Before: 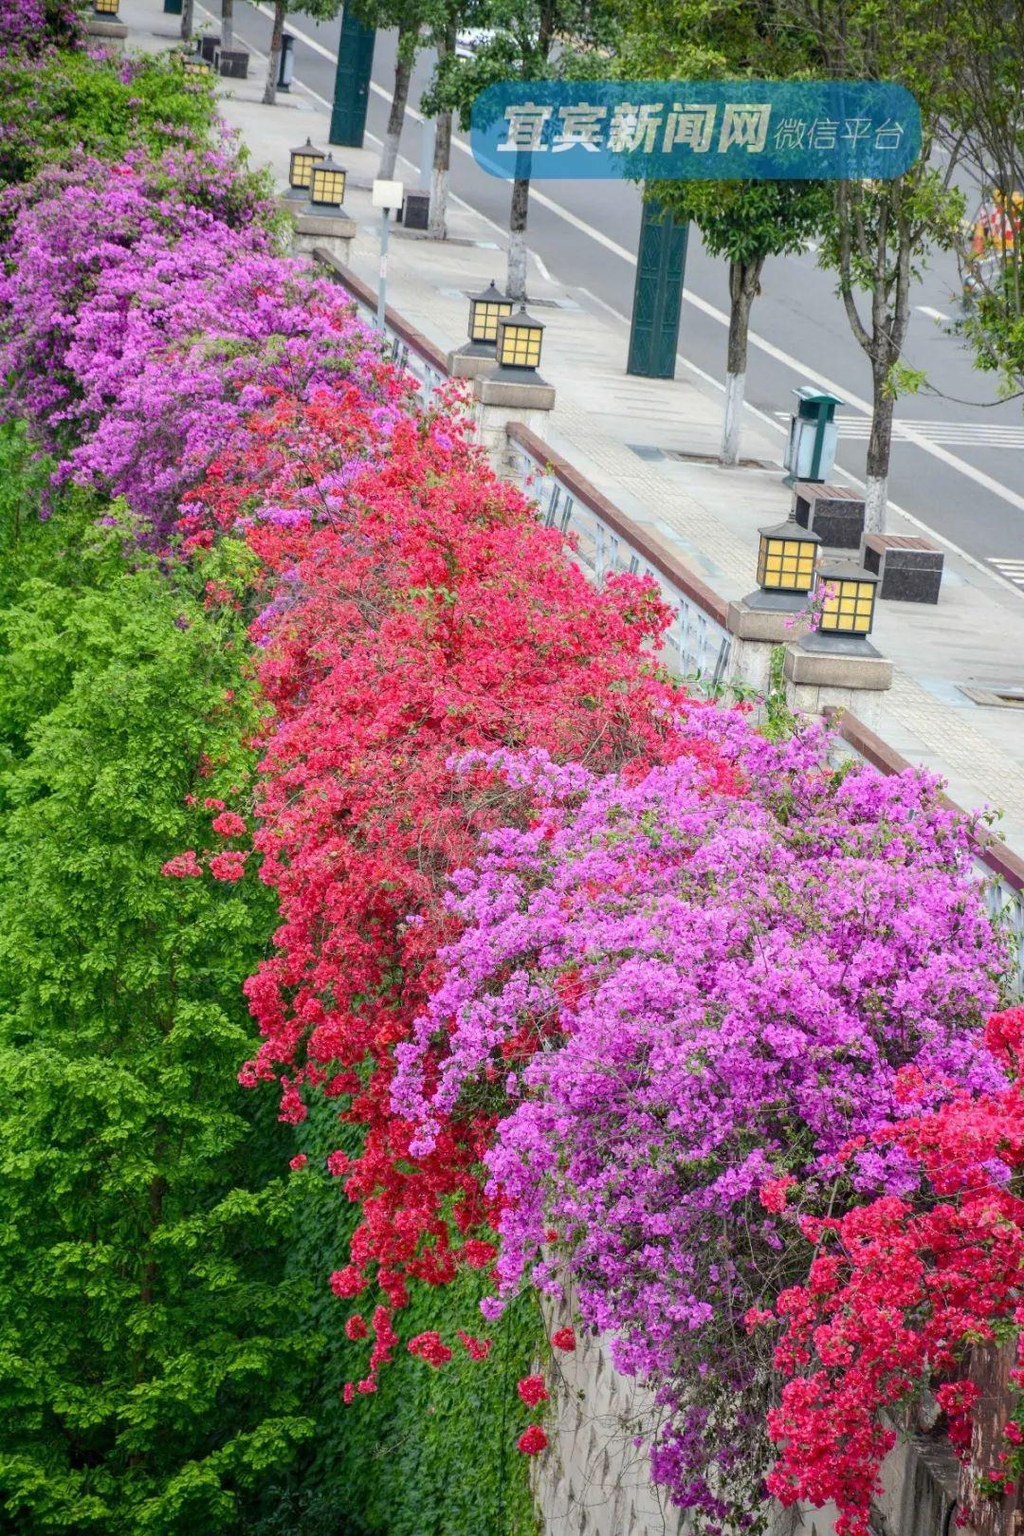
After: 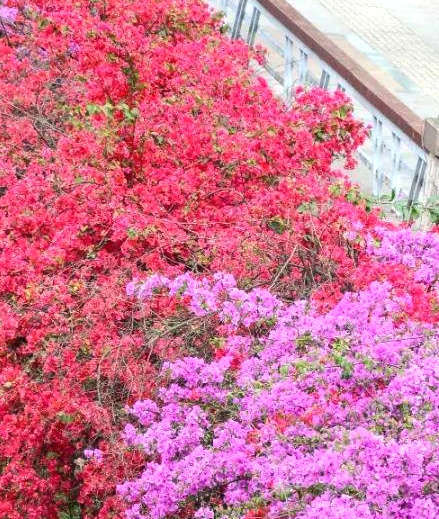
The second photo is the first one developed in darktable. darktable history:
tone equalizer: -8 EV -0.398 EV, -7 EV -0.42 EV, -6 EV -0.362 EV, -5 EV -0.254 EV, -3 EV 0.216 EV, -2 EV 0.323 EV, -1 EV 0.4 EV, +0 EV 0.435 EV, edges refinement/feathering 500, mask exposure compensation -1.57 EV, preserve details no
crop: left 31.857%, top 31.884%, right 27.488%, bottom 36.022%
